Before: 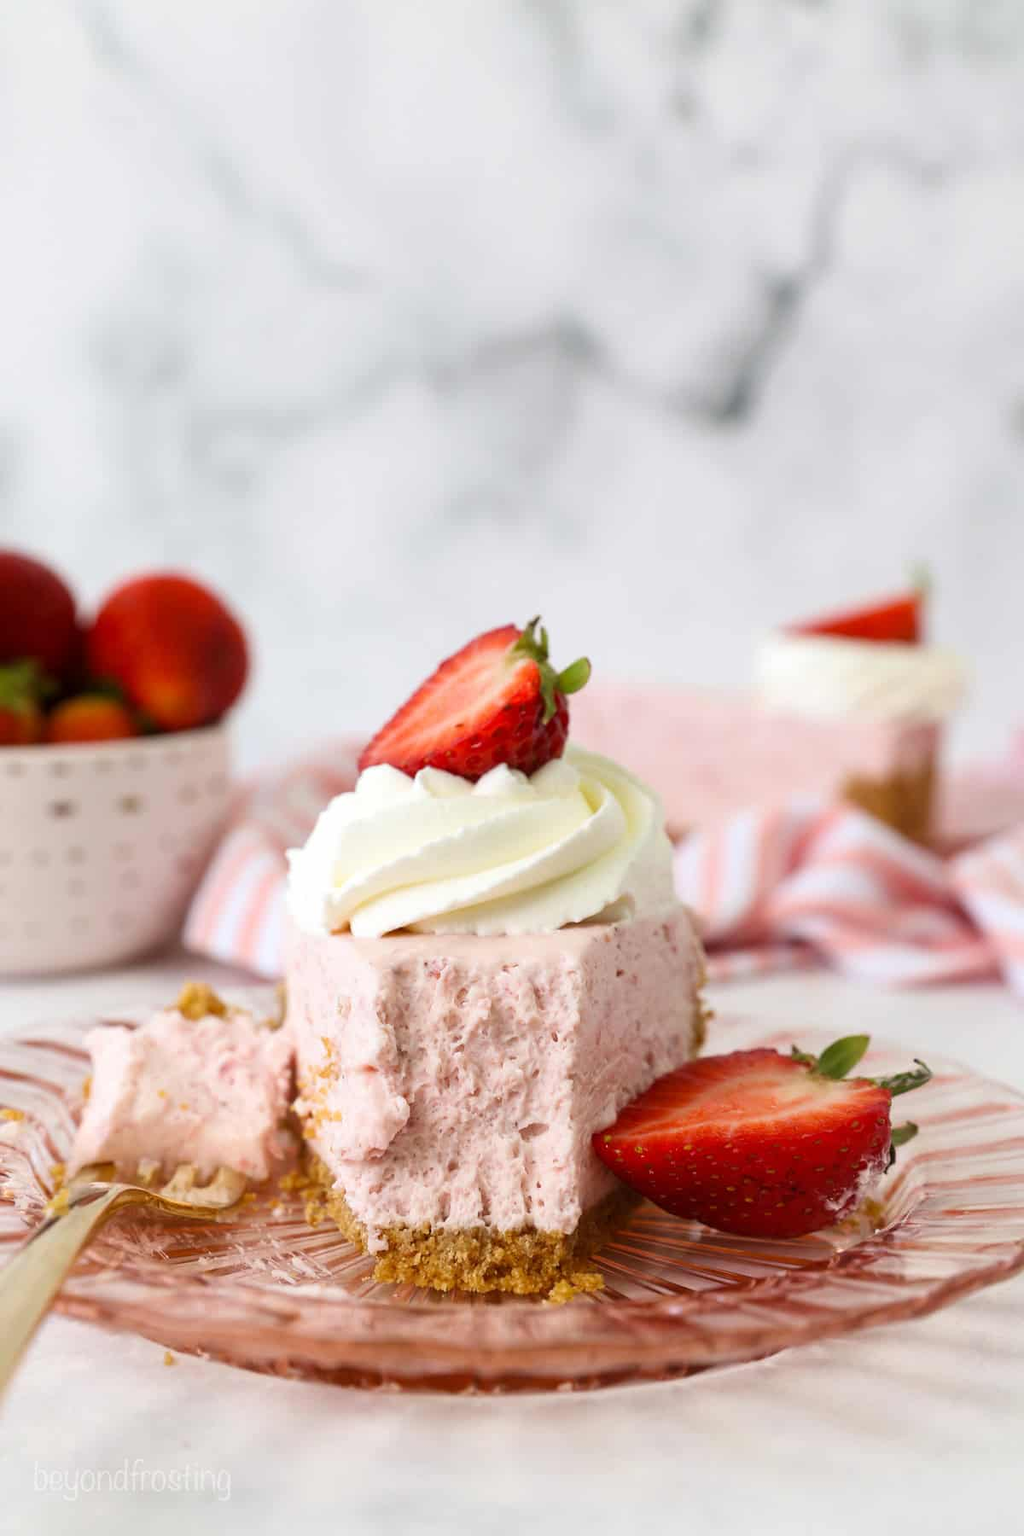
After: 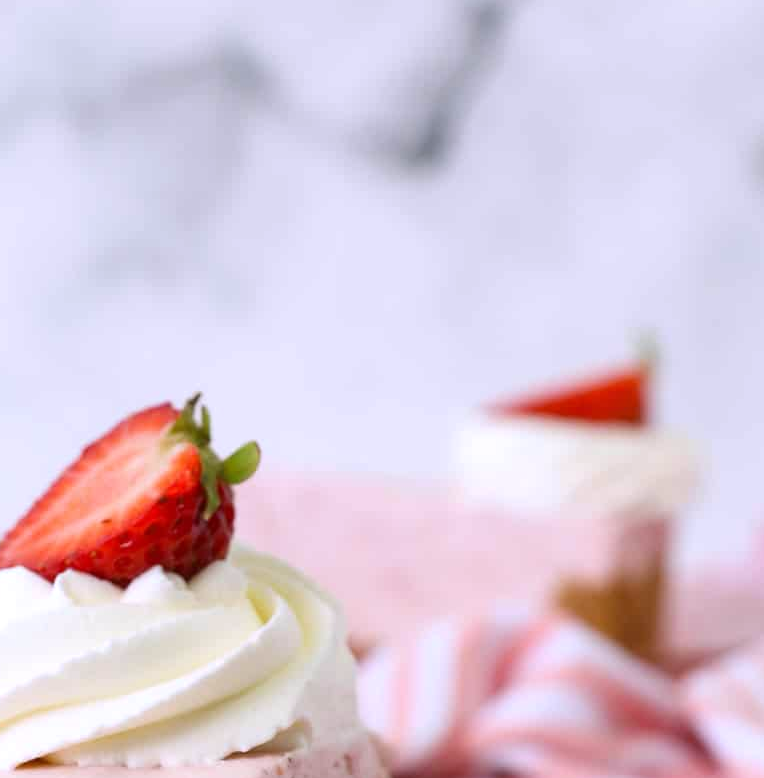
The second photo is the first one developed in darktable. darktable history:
crop: left 36.005%, top 18.293%, right 0.31%, bottom 38.444%
white balance: red 1.004, blue 1.096
